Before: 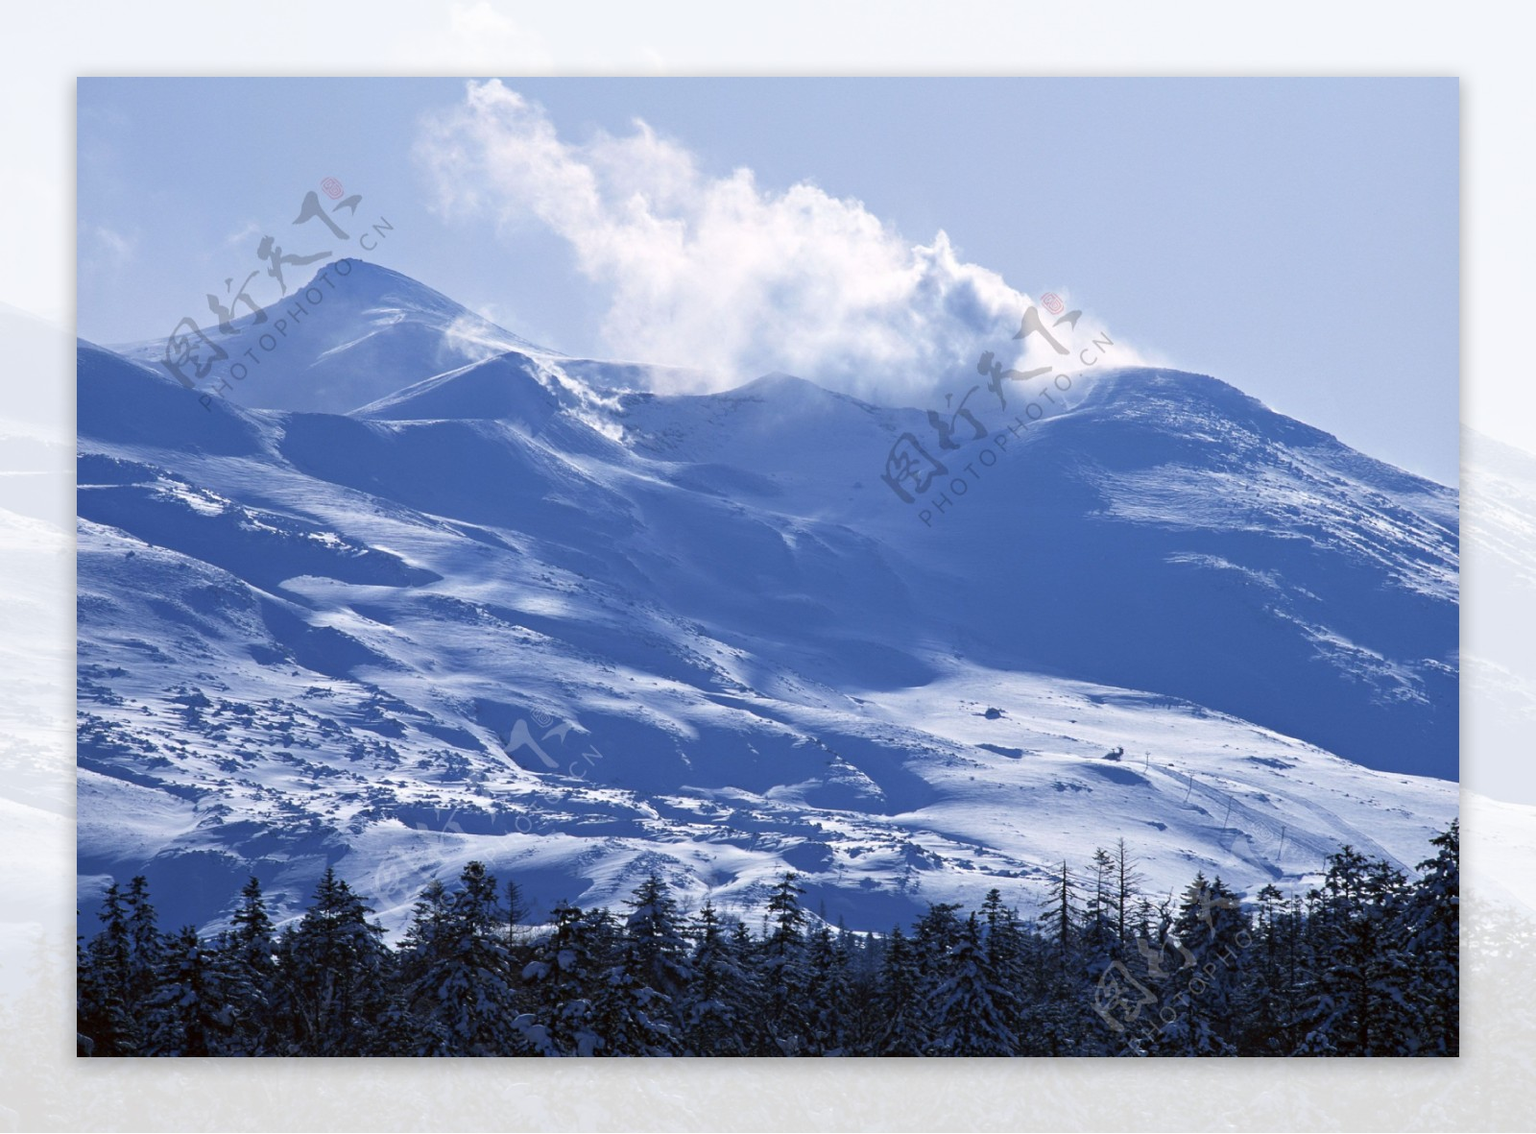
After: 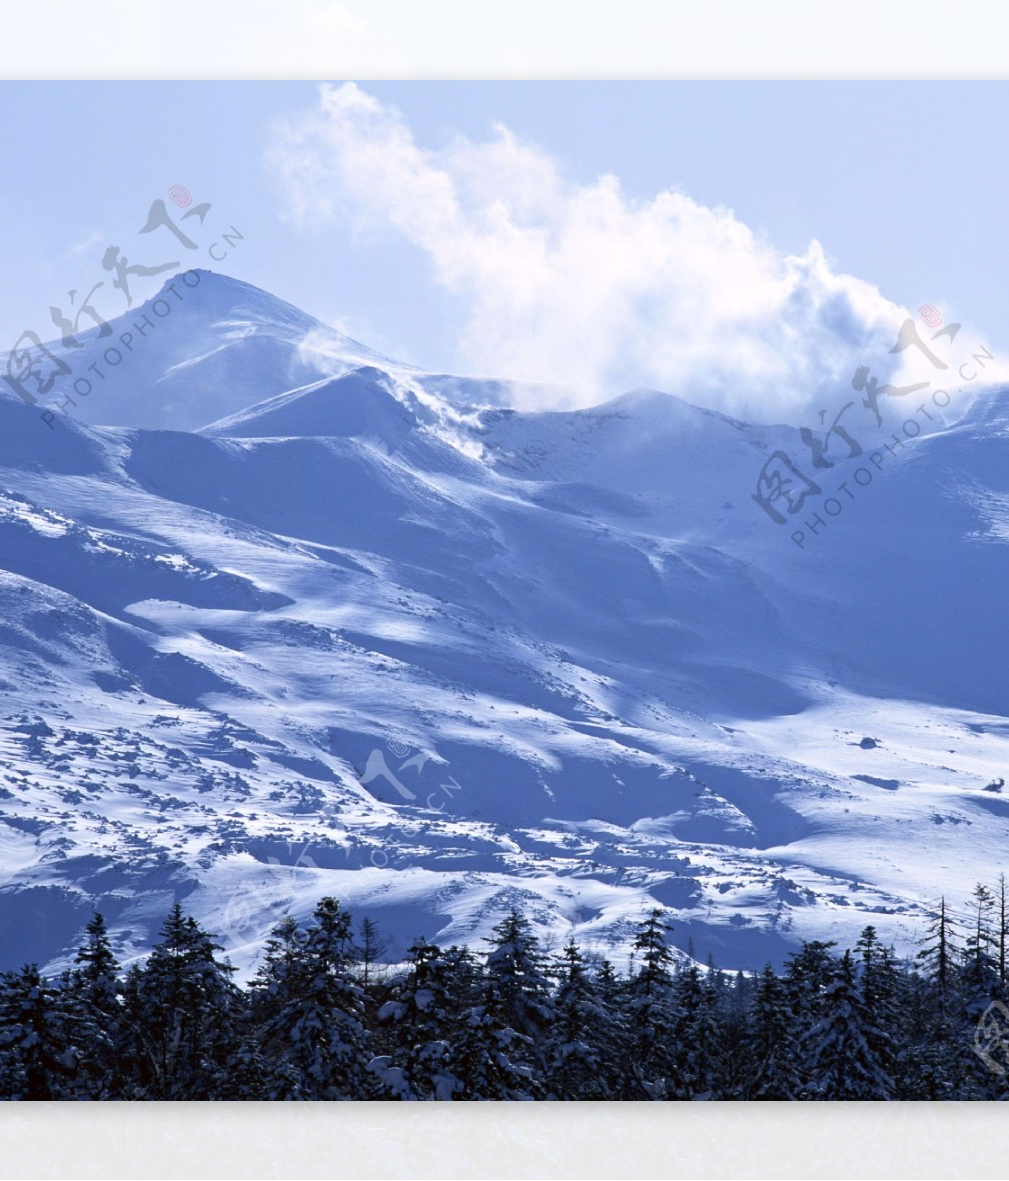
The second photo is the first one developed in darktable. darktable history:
crop: left 10.388%, right 26.509%
tone curve: curves: ch0 [(0, 0) (0.004, 0.001) (0.133, 0.112) (0.325, 0.362) (0.832, 0.893) (1, 1)], color space Lab, independent channels, preserve colors none
